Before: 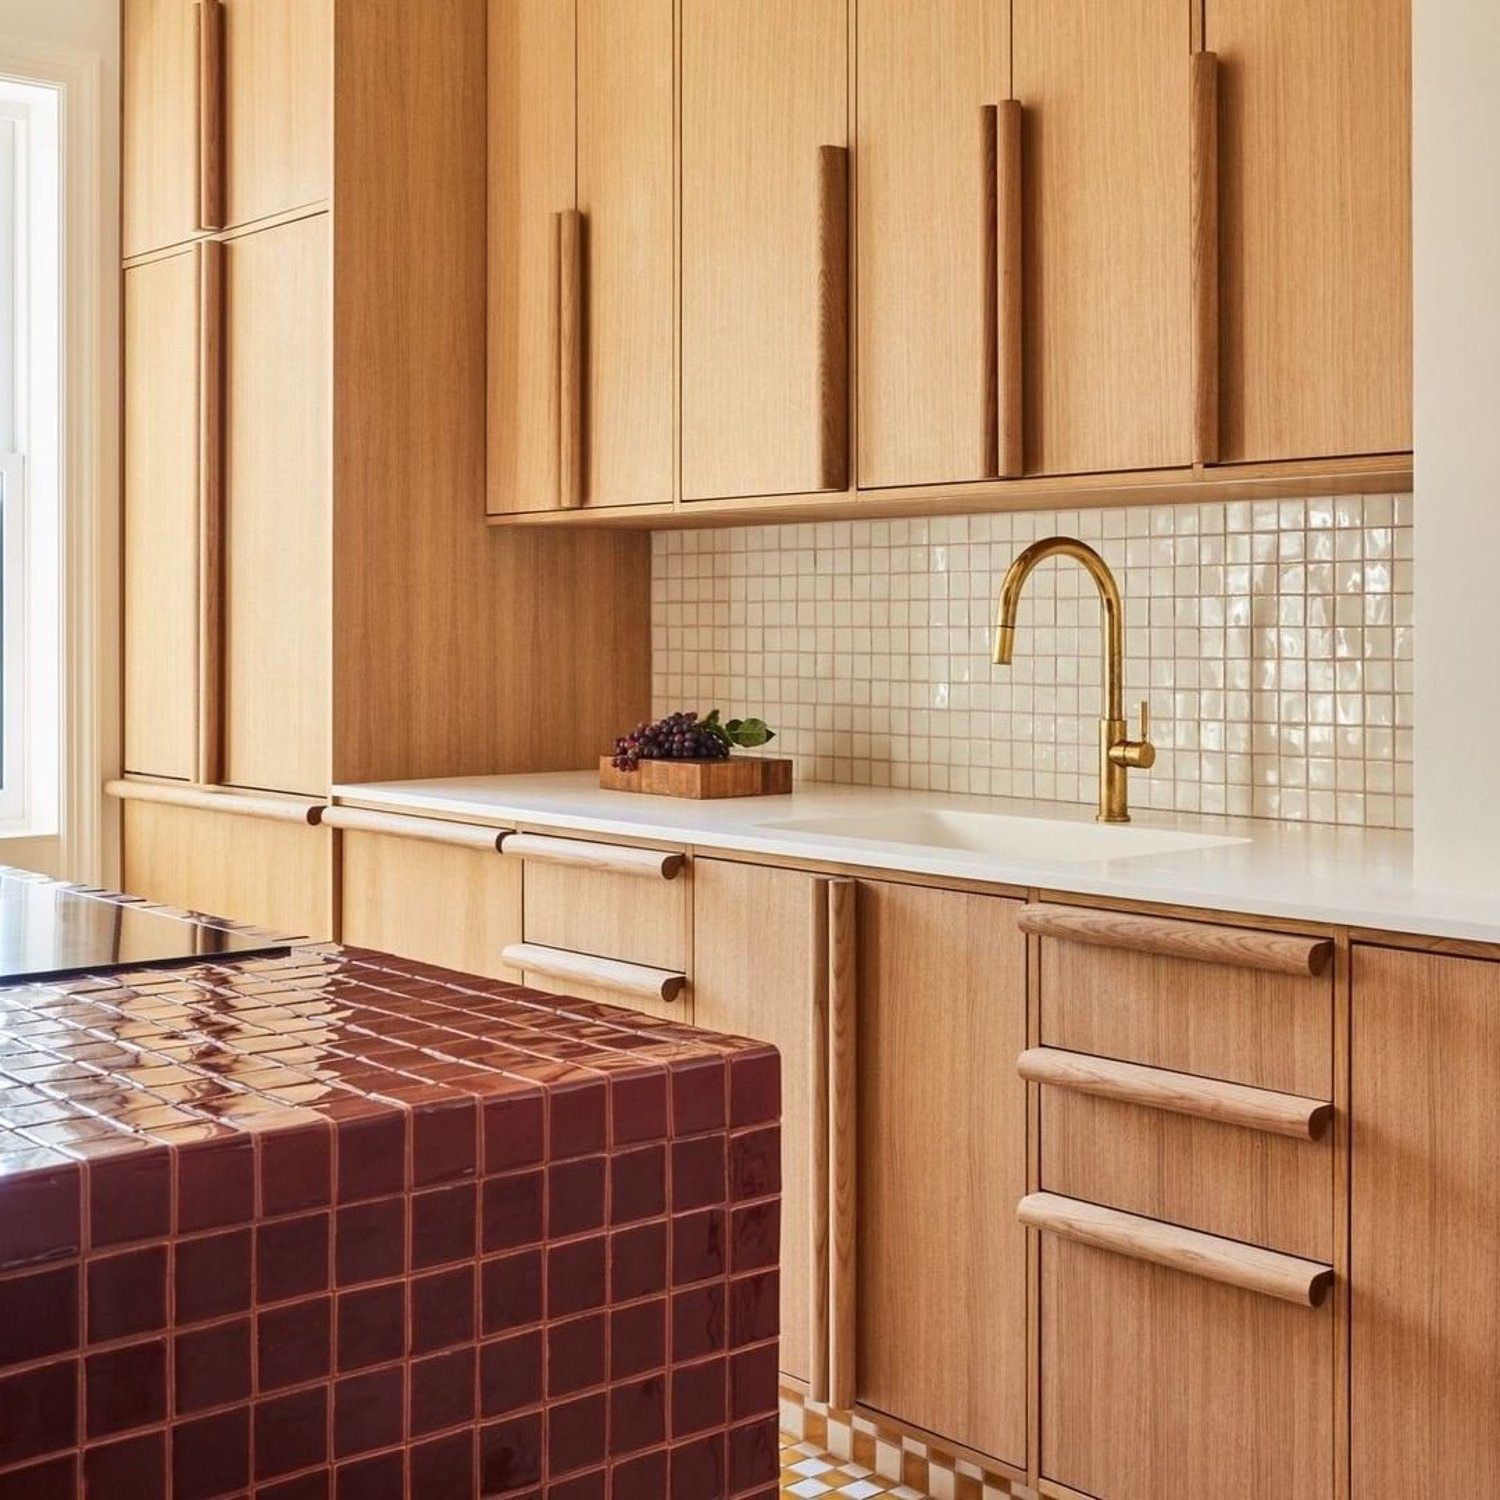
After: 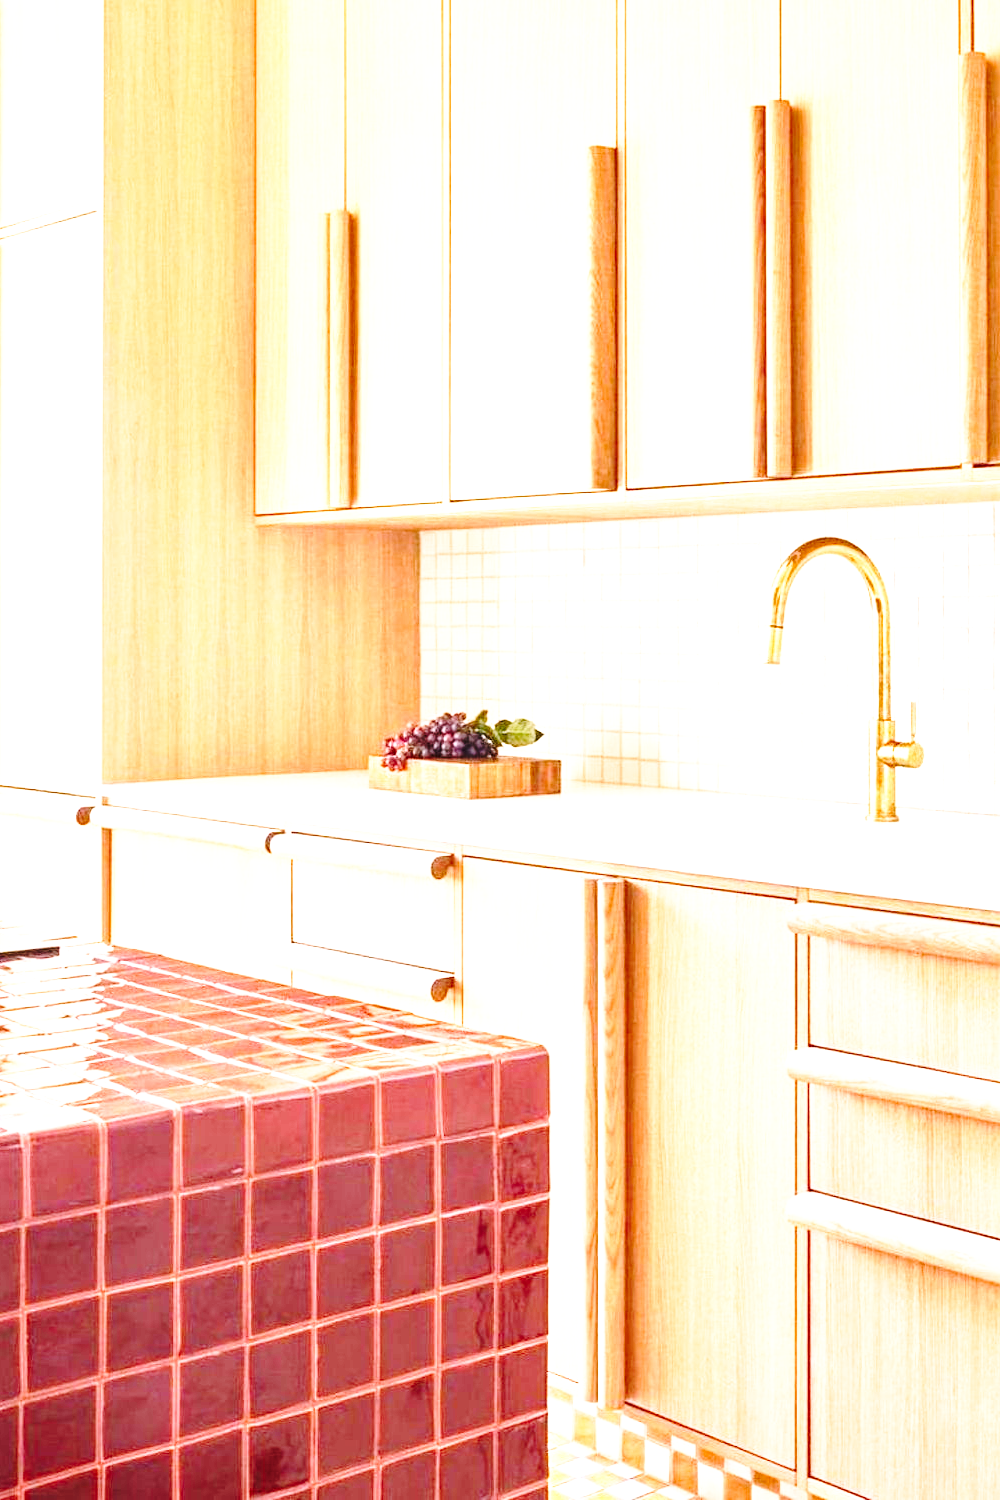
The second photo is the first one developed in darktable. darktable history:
crop and rotate: left 15.446%, right 17.836%
white balance: red 1.05, blue 1.072
base curve: curves: ch0 [(0, 0) (0.032, 0.037) (0.105, 0.228) (0.435, 0.76) (0.856, 0.983) (1, 1)], preserve colors none
exposure: black level correction 0, exposure 1.7 EV, compensate exposure bias true, compensate highlight preservation false
